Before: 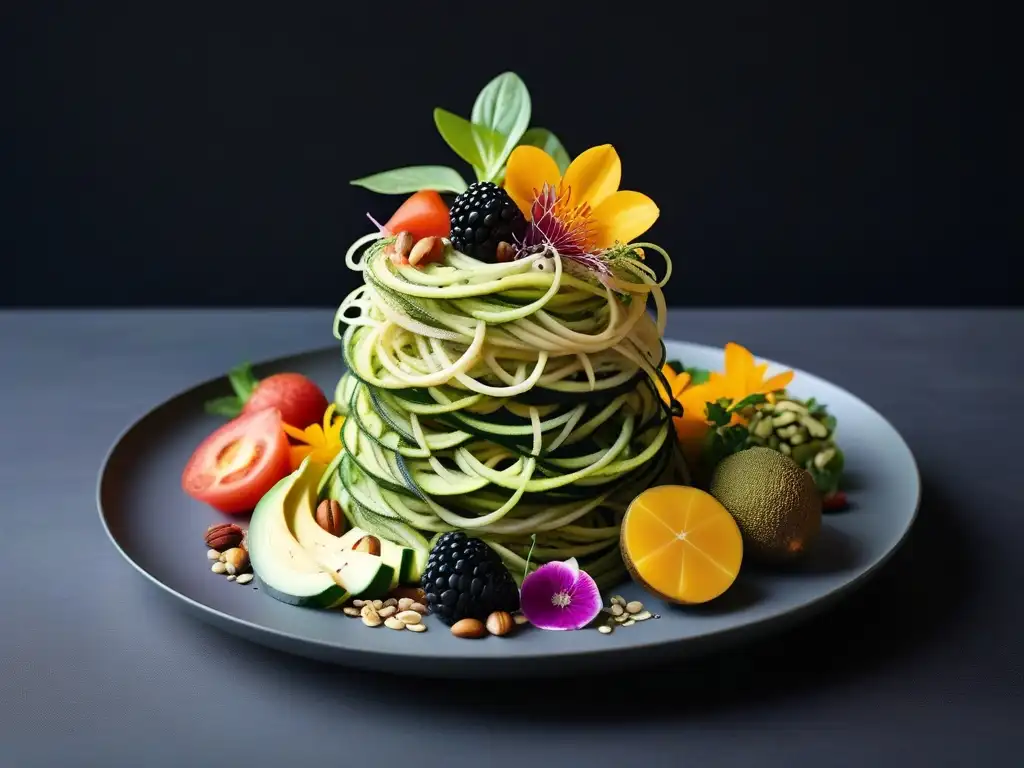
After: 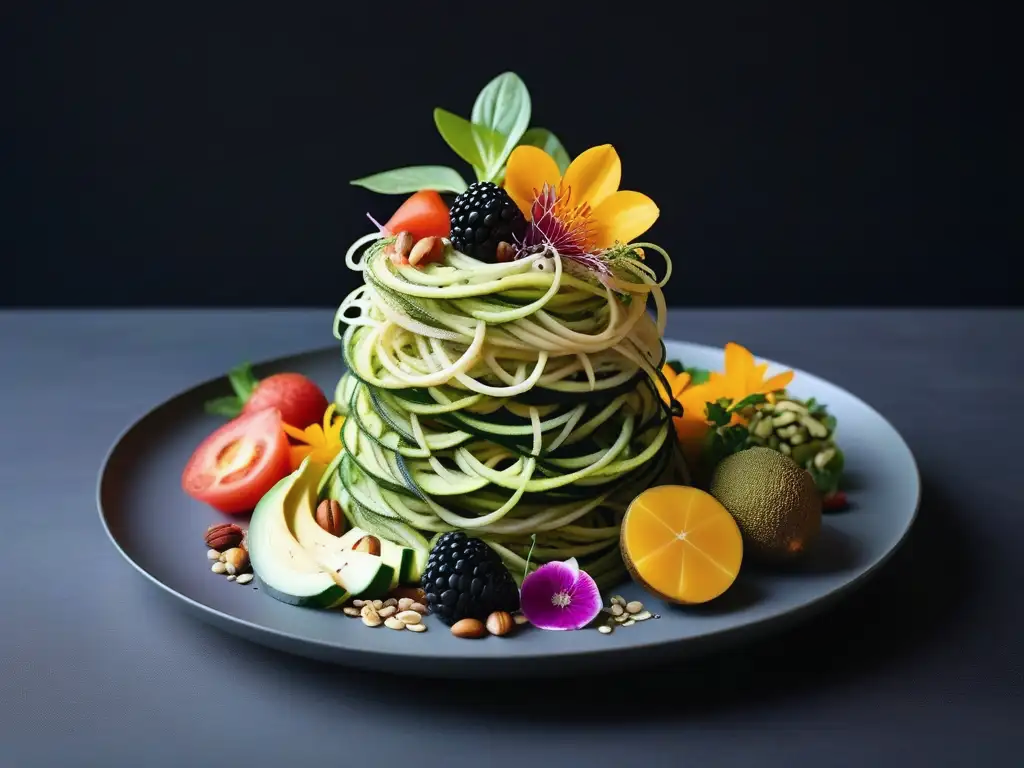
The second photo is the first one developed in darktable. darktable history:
local contrast: mode bilateral grid, contrast 99, coarseness 99, detail 89%, midtone range 0.2
color correction: highlights a* -0.107, highlights b* -5.31, shadows a* -0.145, shadows b* -0.08
